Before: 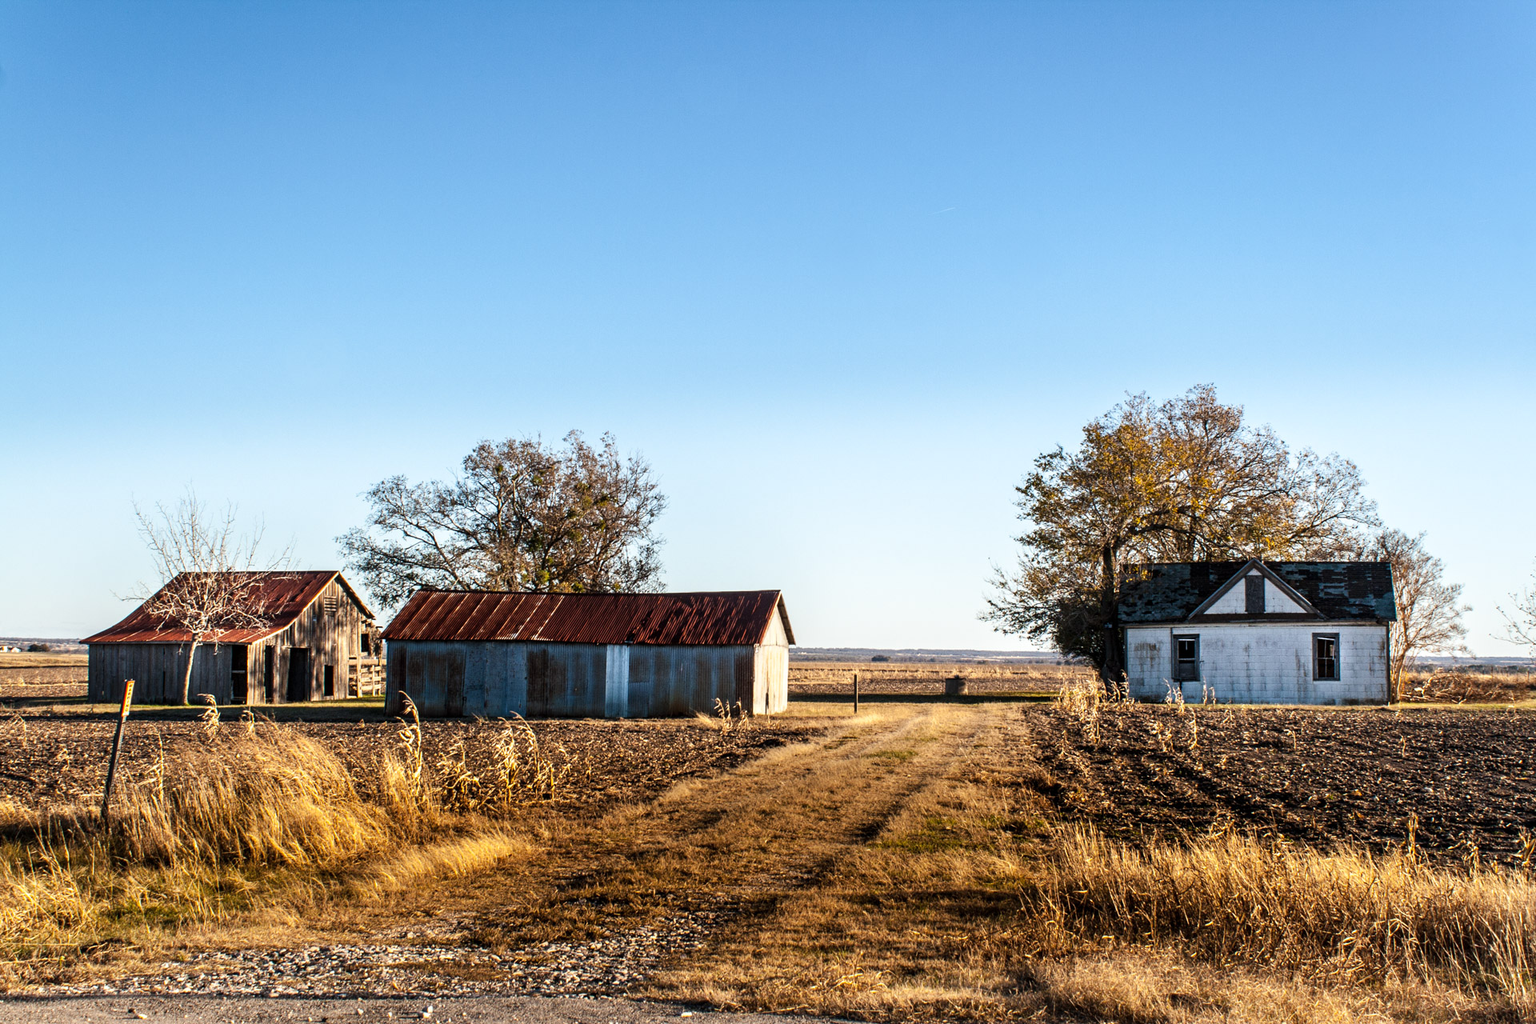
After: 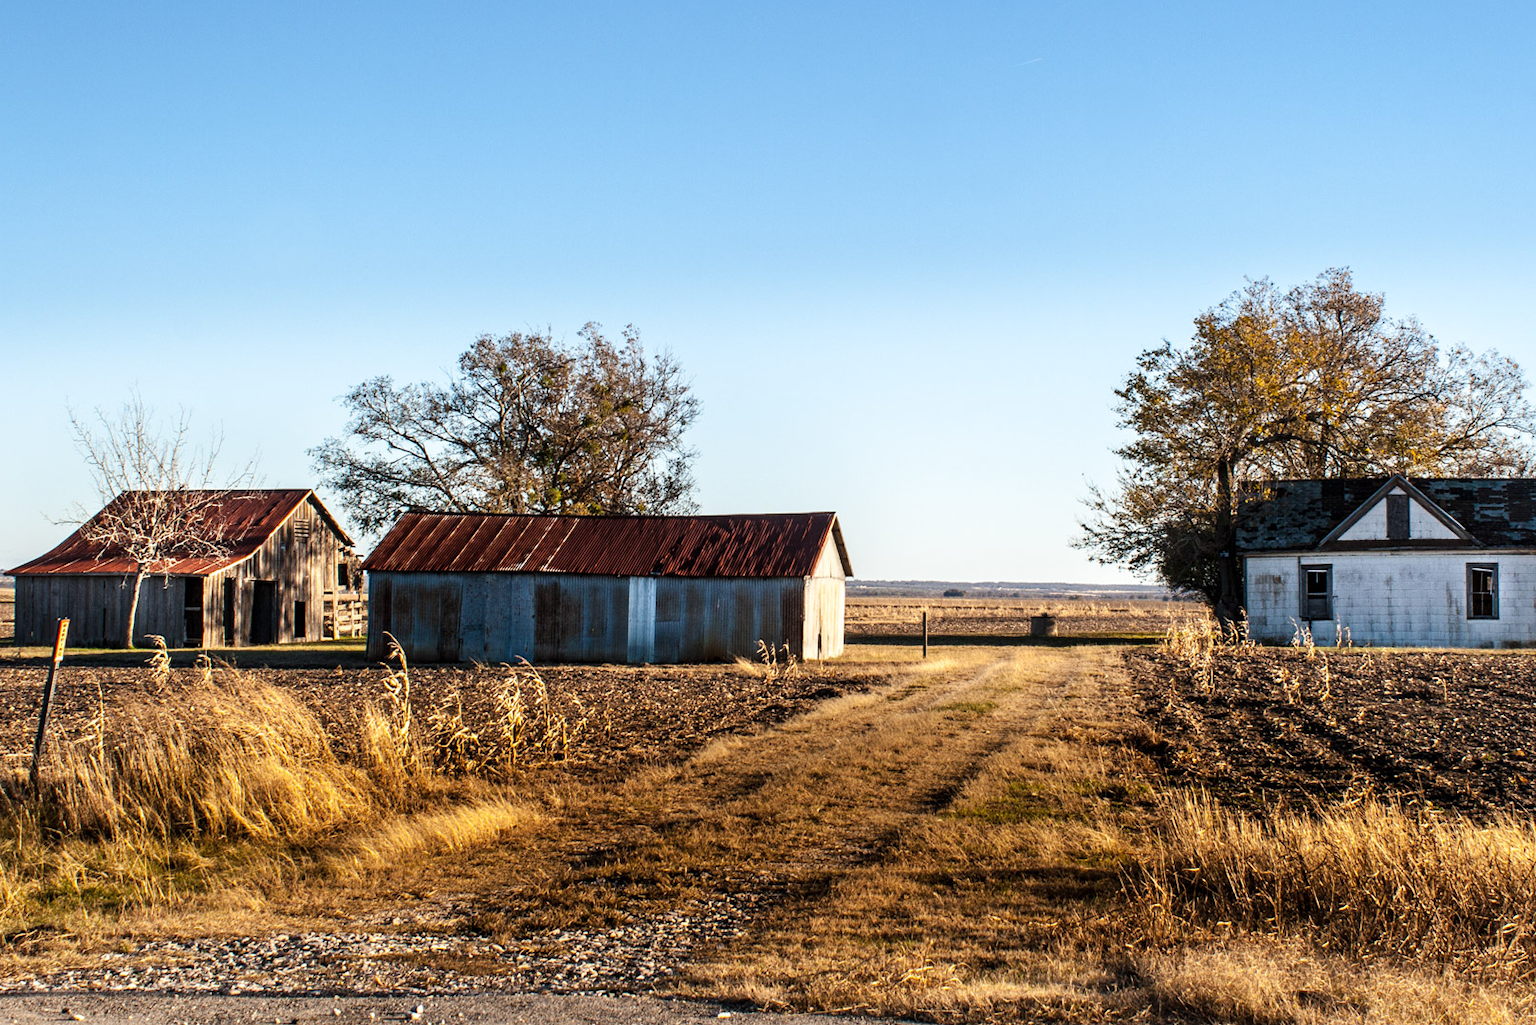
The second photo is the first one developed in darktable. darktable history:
crop and rotate: left 4.998%, top 15.47%, right 10.649%
